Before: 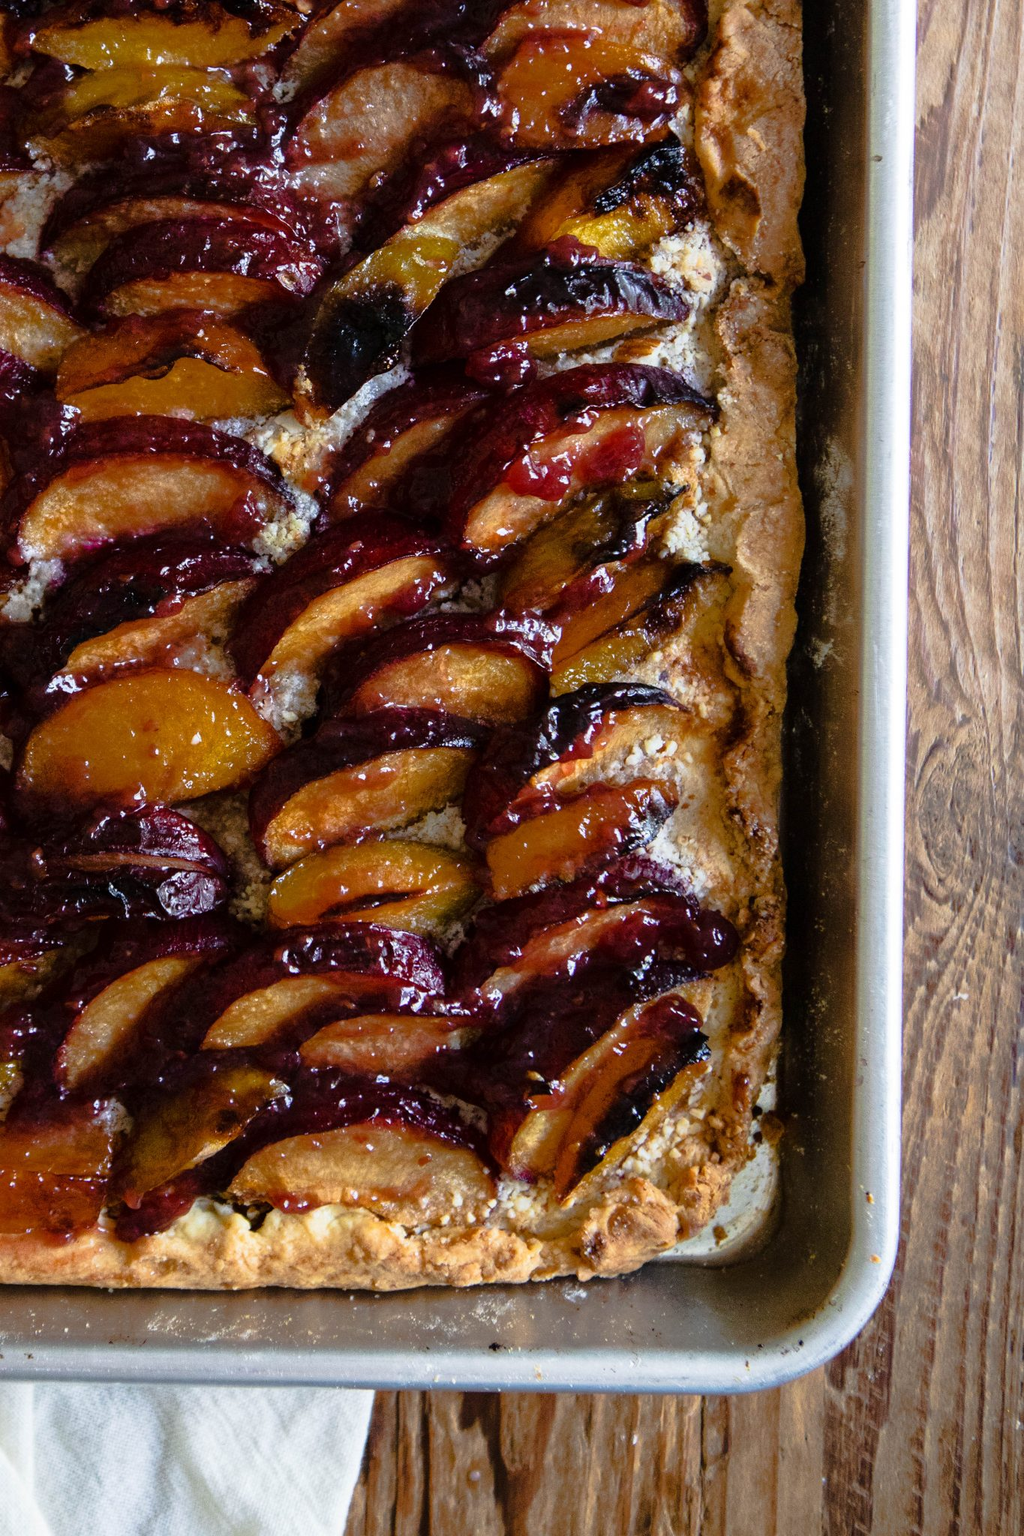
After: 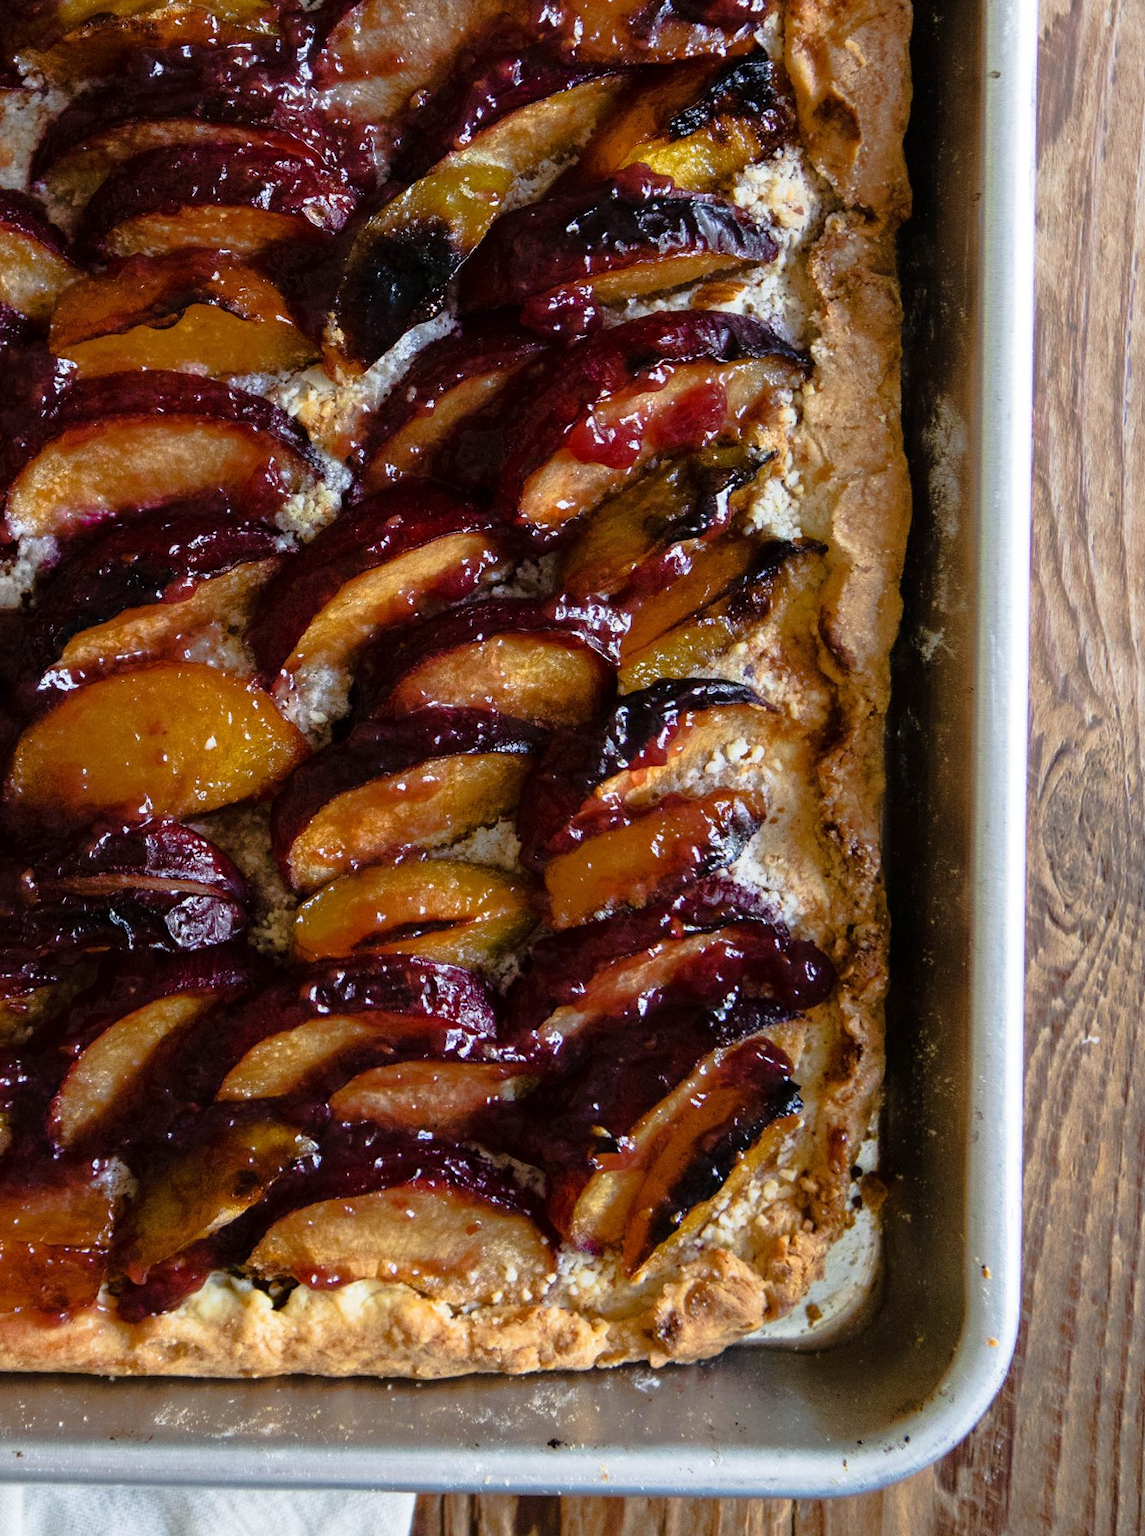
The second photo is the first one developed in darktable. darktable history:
crop: left 1.322%, top 6.13%, right 1.522%, bottom 7.016%
